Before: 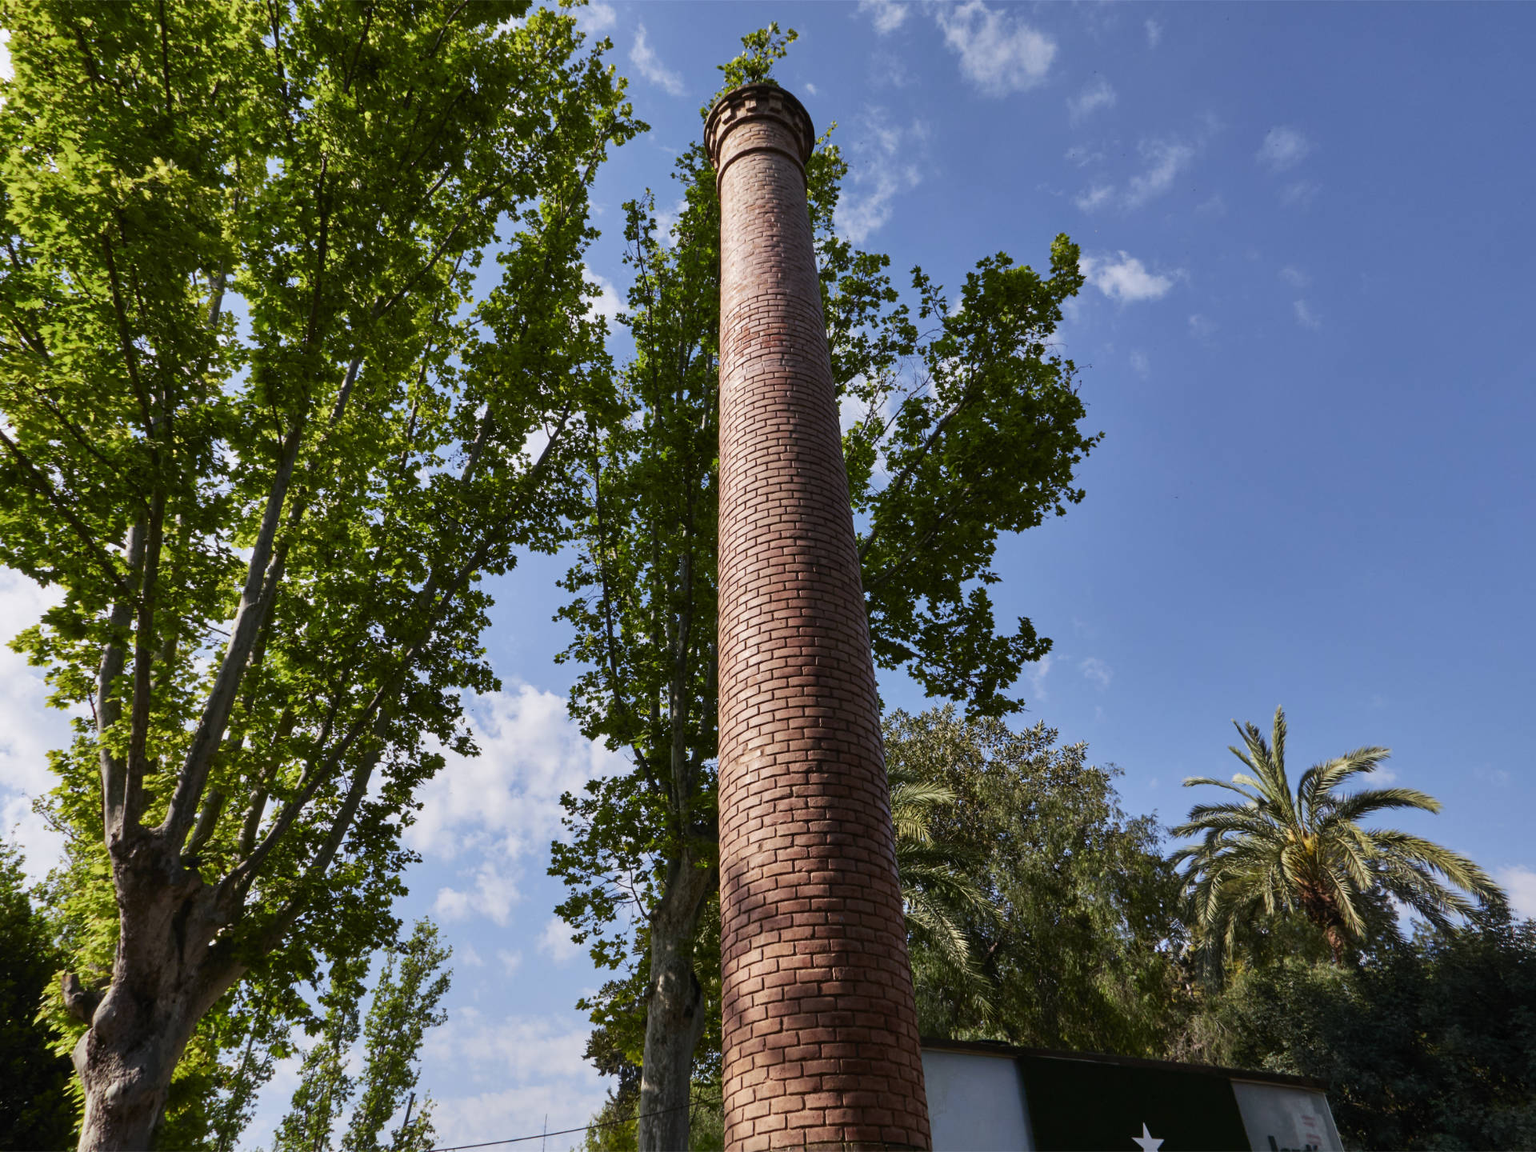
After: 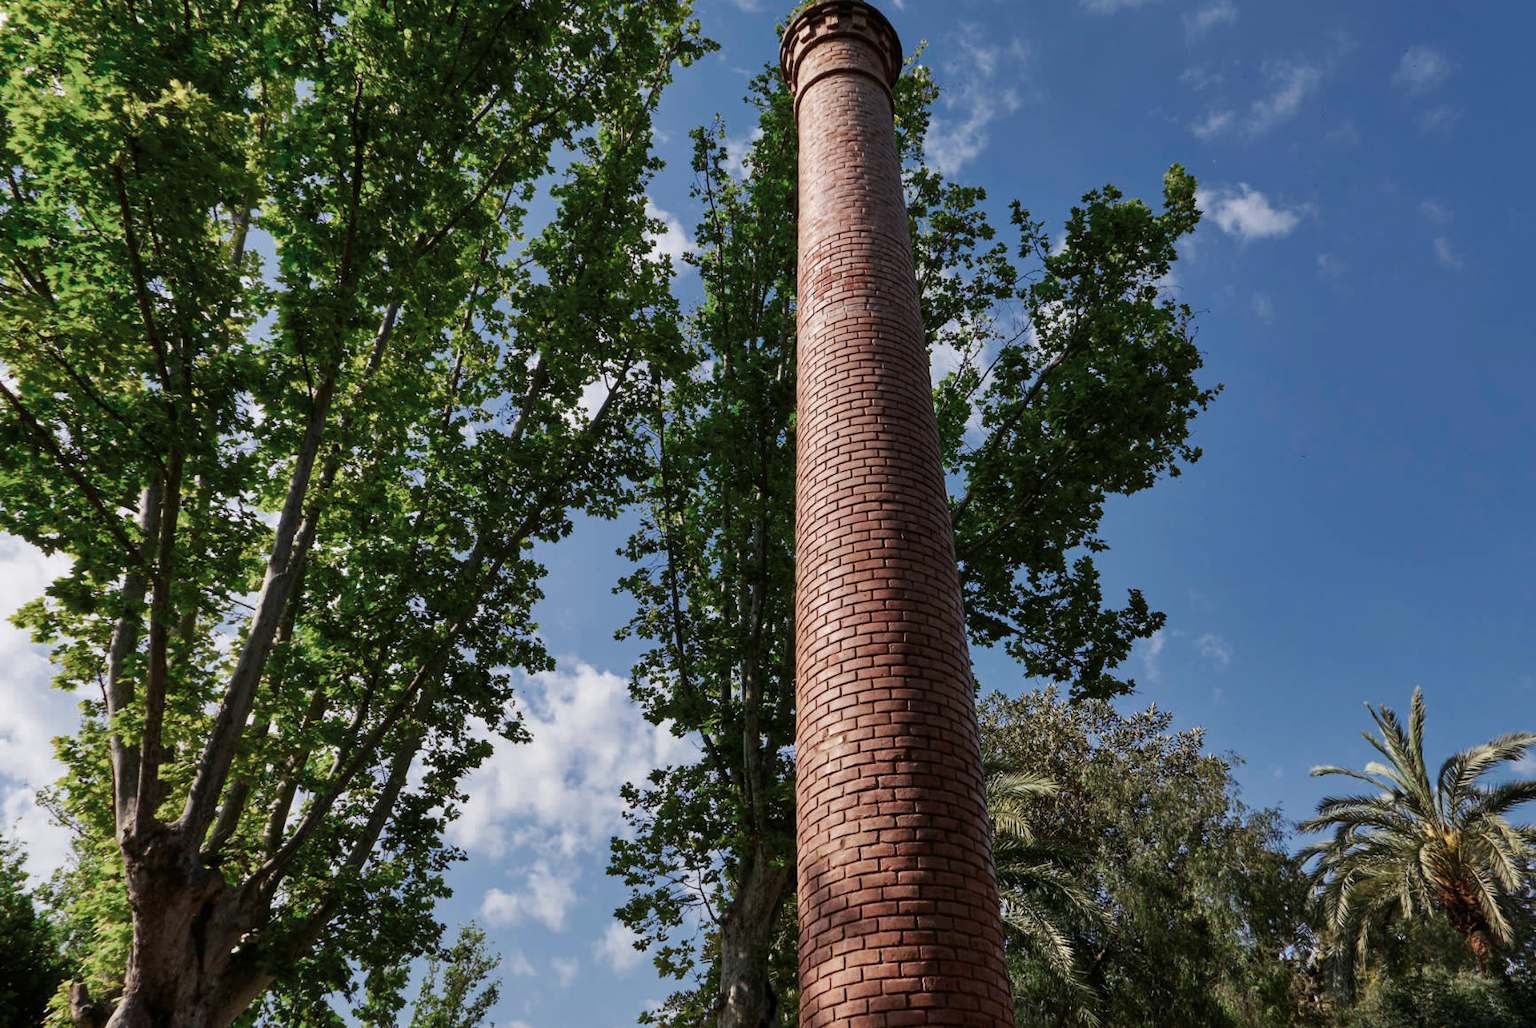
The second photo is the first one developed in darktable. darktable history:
crop: top 7.49%, right 9.717%, bottom 11.943%
color zones: curves: ch0 [(0, 0.5) (0.125, 0.4) (0.25, 0.5) (0.375, 0.4) (0.5, 0.4) (0.625, 0.35) (0.75, 0.35) (0.875, 0.5)]; ch1 [(0, 0.35) (0.125, 0.45) (0.25, 0.35) (0.375, 0.35) (0.5, 0.35) (0.625, 0.35) (0.75, 0.45) (0.875, 0.35)]; ch2 [(0, 0.6) (0.125, 0.5) (0.25, 0.5) (0.375, 0.6) (0.5, 0.6) (0.625, 0.5) (0.75, 0.5) (0.875, 0.5)]
